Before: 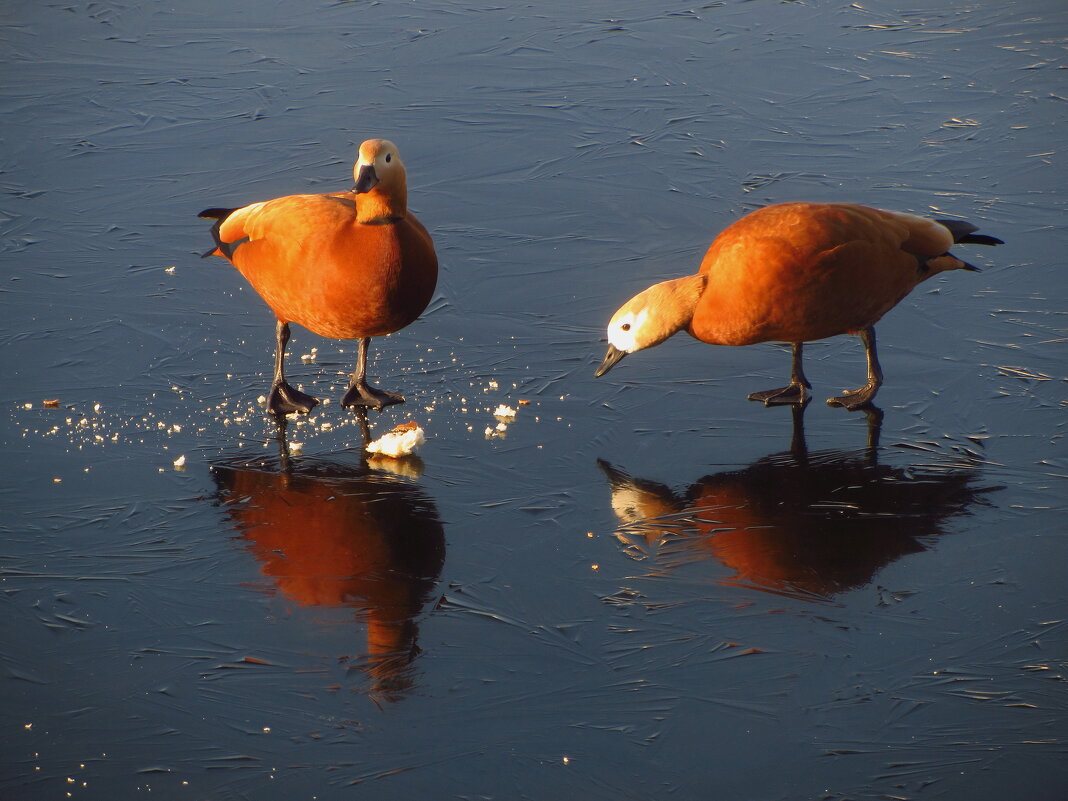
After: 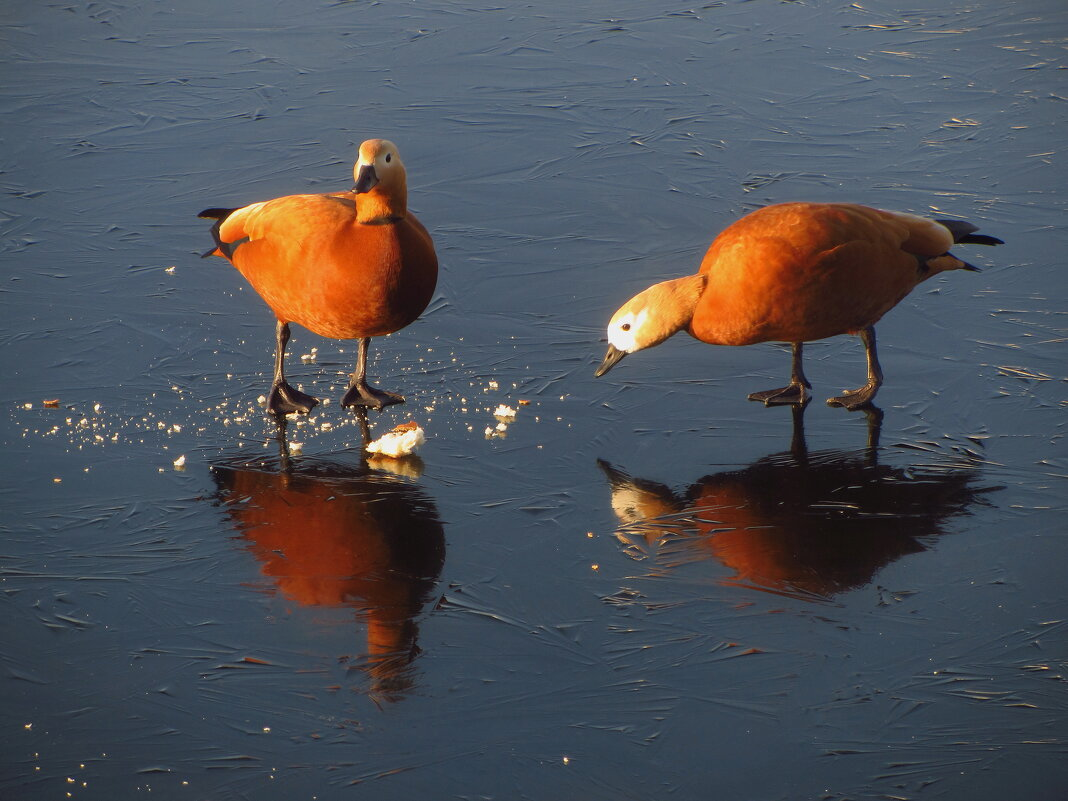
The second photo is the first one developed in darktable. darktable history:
shadows and highlights: shadows 24.91, highlights -23.19
